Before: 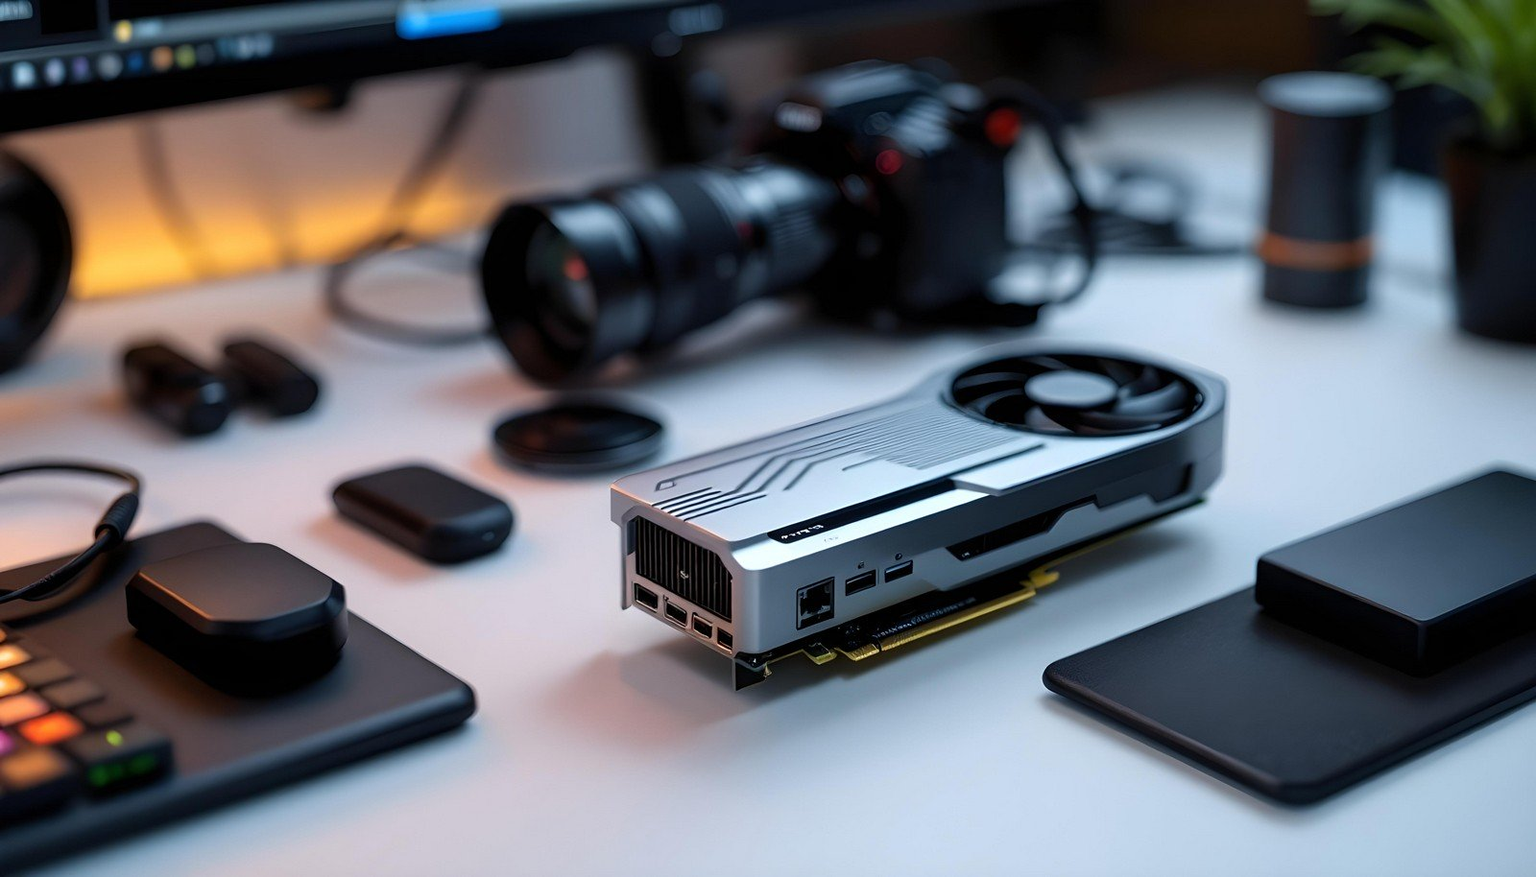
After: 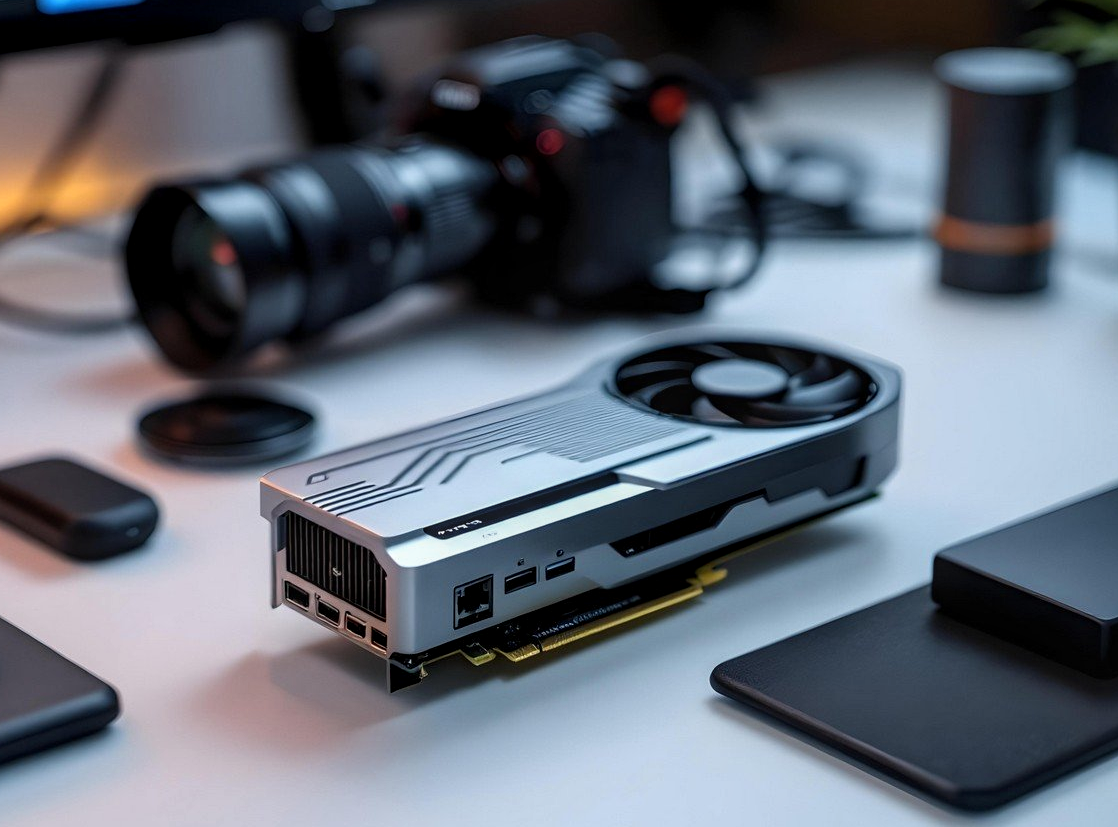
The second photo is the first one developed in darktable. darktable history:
local contrast: on, module defaults
crop and rotate: left 23.535%, top 2.971%, right 6.547%, bottom 6.45%
